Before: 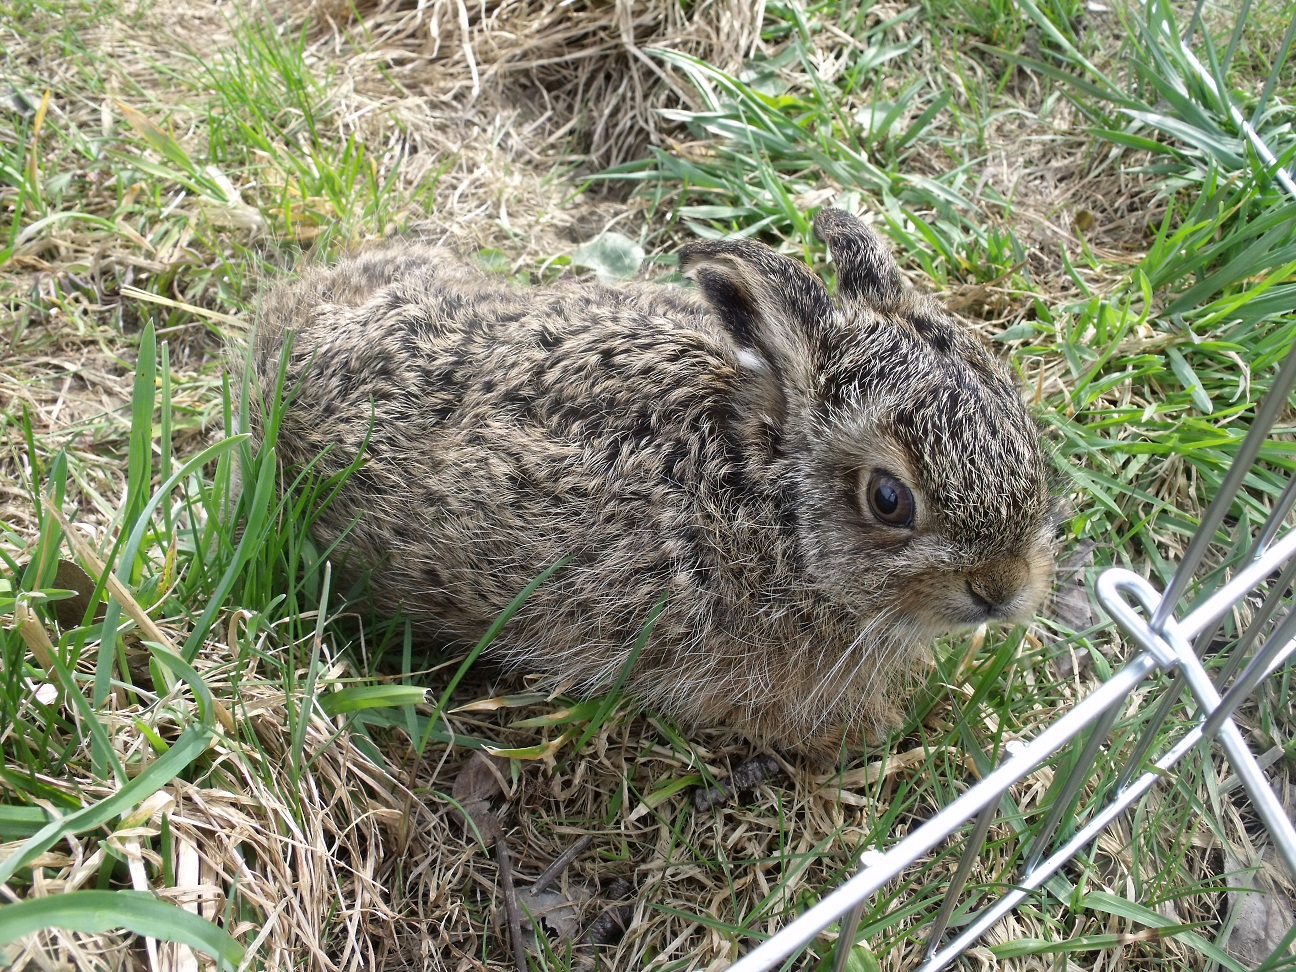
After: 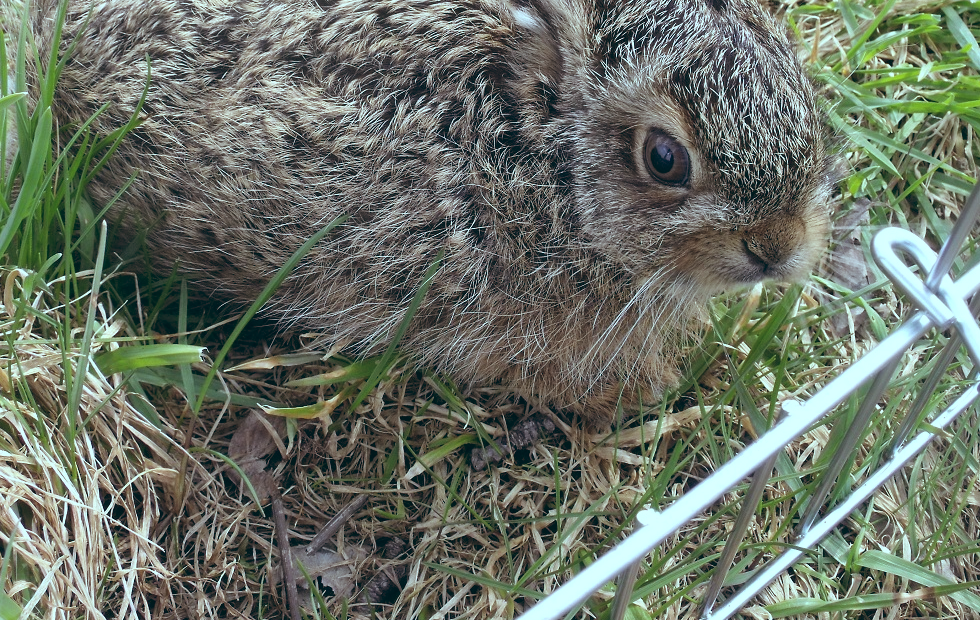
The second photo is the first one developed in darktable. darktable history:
color balance: lift [1.003, 0.993, 1.001, 1.007], gamma [1.018, 1.072, 0.959, 0.928], gain [0.974, 0.873, 1.031, 1.127]
crop and rotate: left 17.299%, top 35.115%, right 7.015%, bottom 1.024%
